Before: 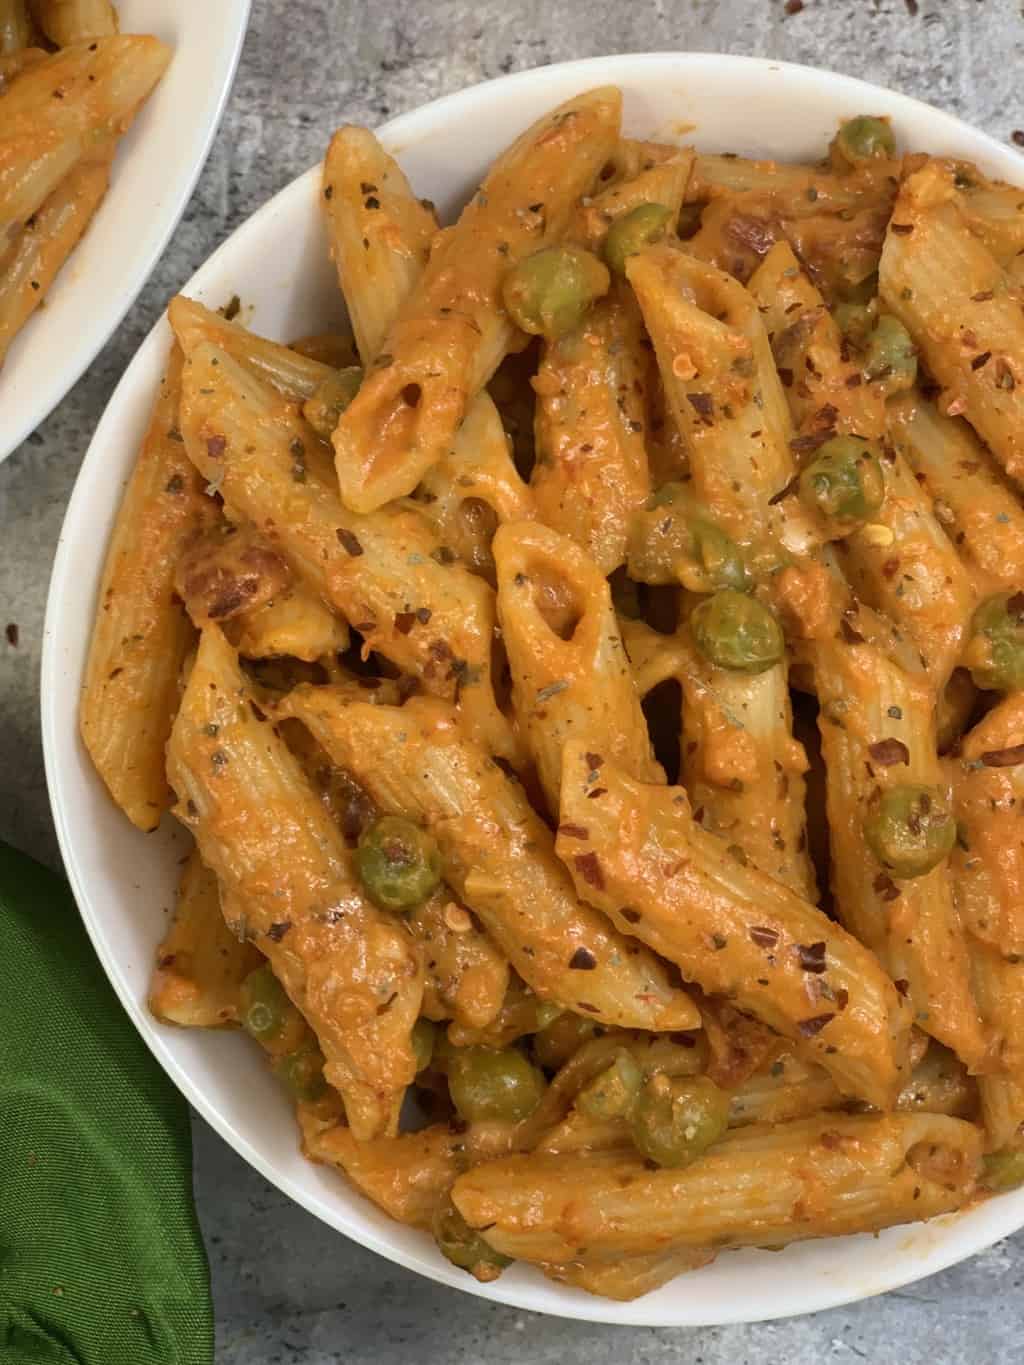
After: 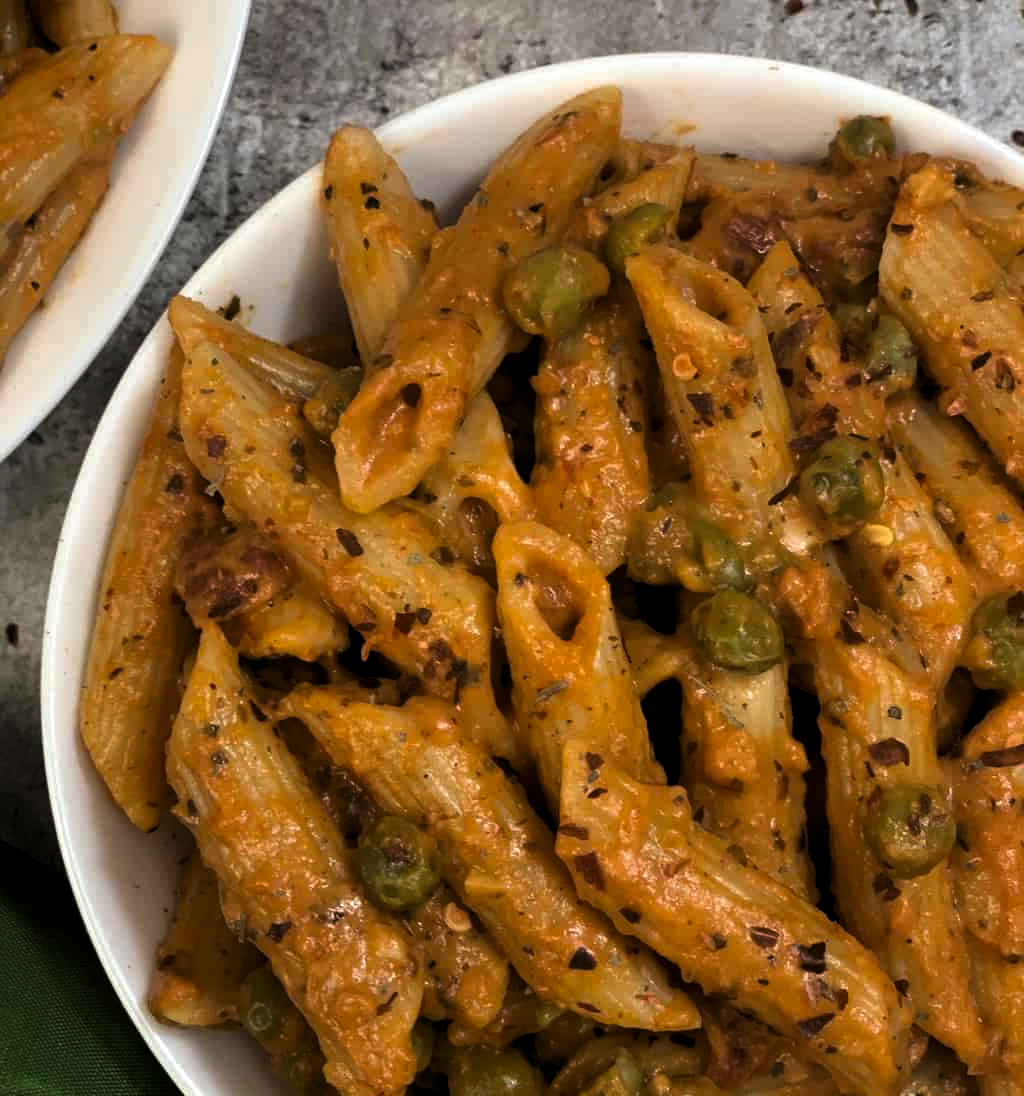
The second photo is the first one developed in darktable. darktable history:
crop: bottom 19.639%
levels: levels [0.101, 0.578, 0.953]
